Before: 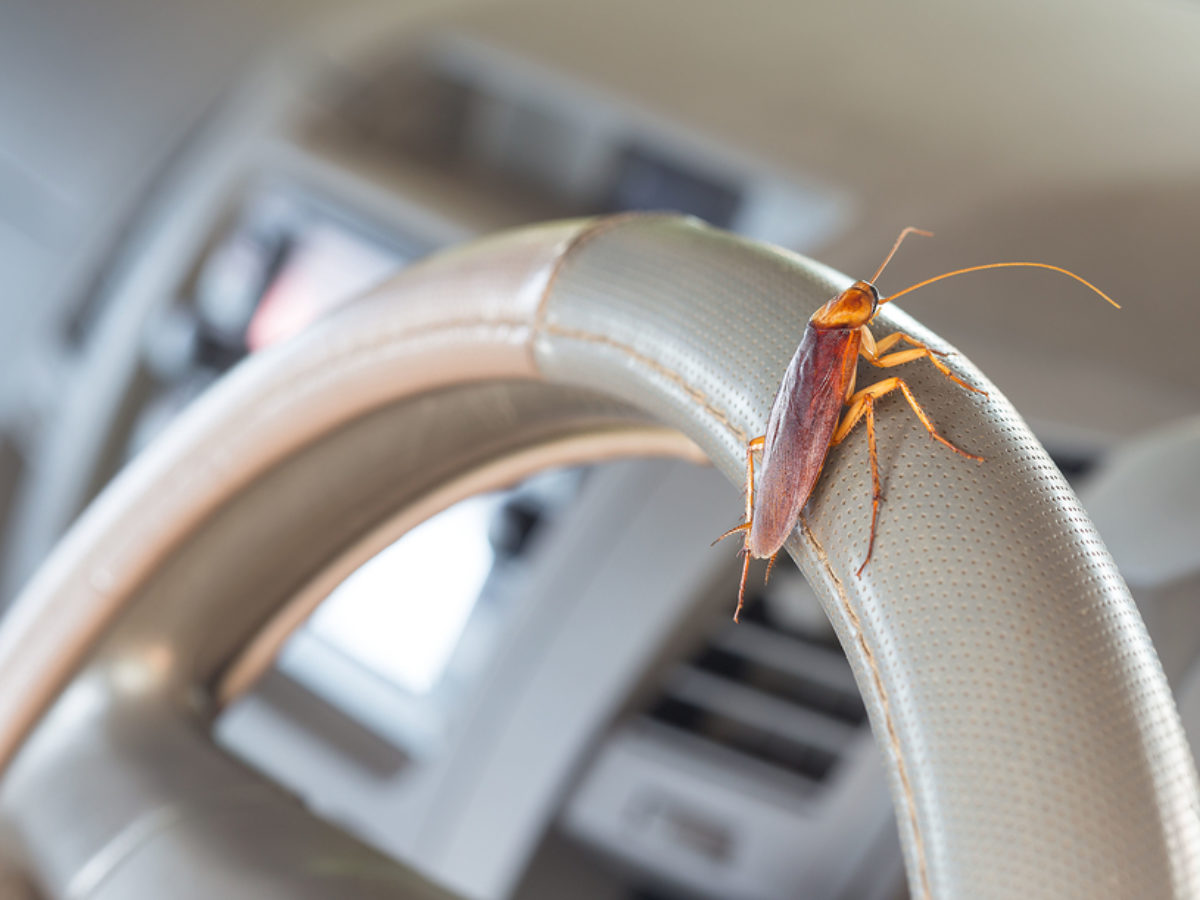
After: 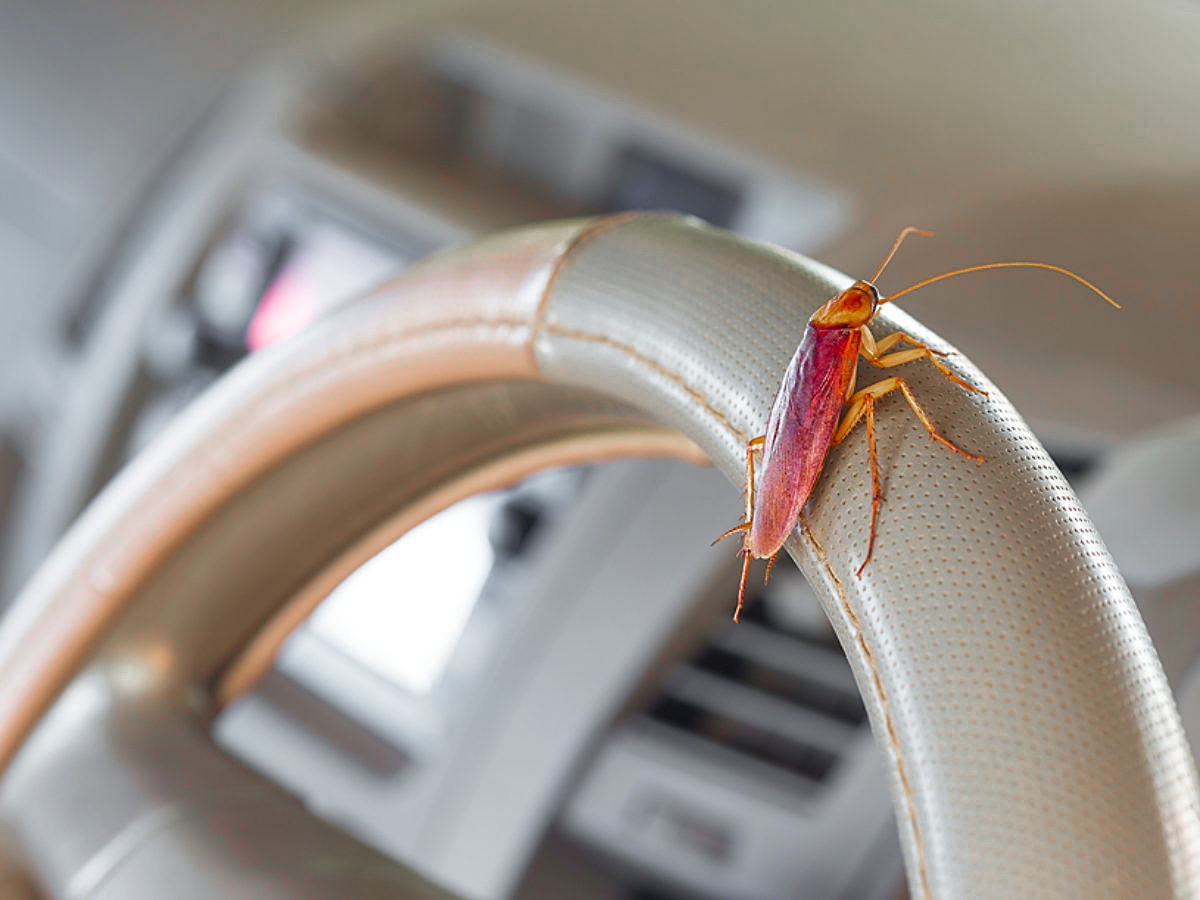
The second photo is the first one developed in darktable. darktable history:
color zones: curves: ch0 [(0, 0.48) (0.209, 0.398) (0.305, 0.332) (0.429, 0.493) (0.571, 0.5) (0.714, 0.5) (0.857, 0.5) (1, 0.48)]; ch1 [(0, 0.736) (0.143, 0.625) (0.225, 0.371) (0.429, 0.256) (0.571, 0.241) (0.714, 0.213) (0.857, 0.48) (1, 0.736)]; ch2 [(0, 0.448) (0.143, 0.498) (0.286, 0.5) (0.429, 0.5) (0.571, 0.5) (0.714, 0.5) (0.857, 0.5) (1, 0.448)]
sharpen: on, module defaults
velvia: strength 45%
